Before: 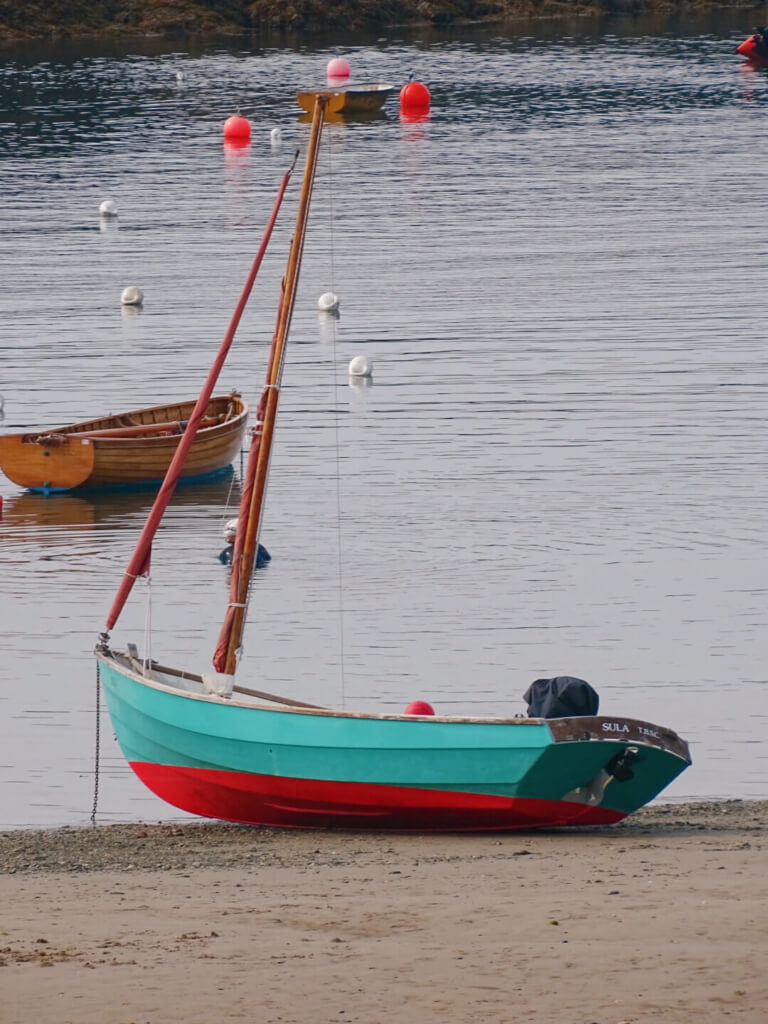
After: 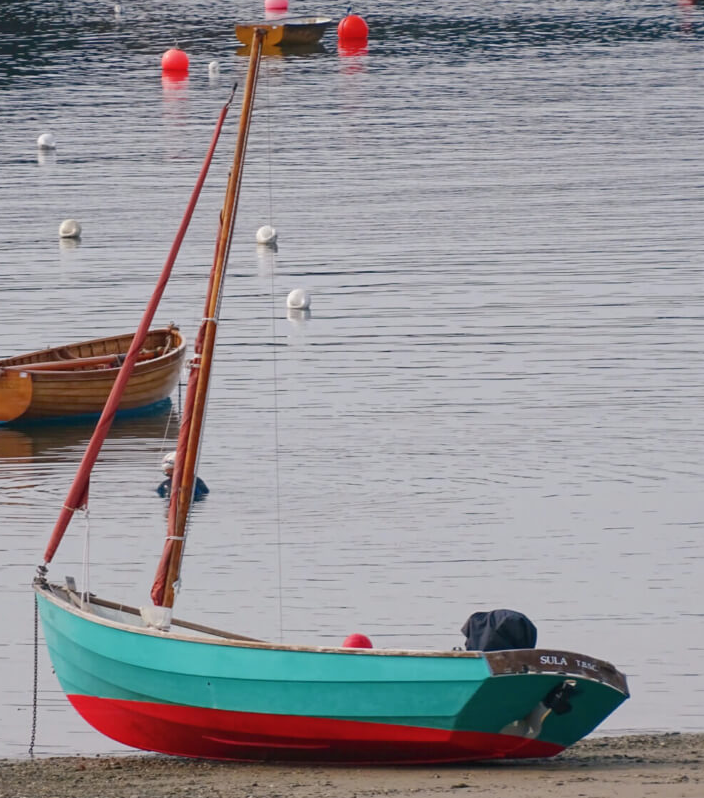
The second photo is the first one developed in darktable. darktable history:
color balance rgb: global vibrance 6.81%, saturation formula JzAzBz (2021)
crop: left 8.155%, top 6.611%, bottom 15.385%
